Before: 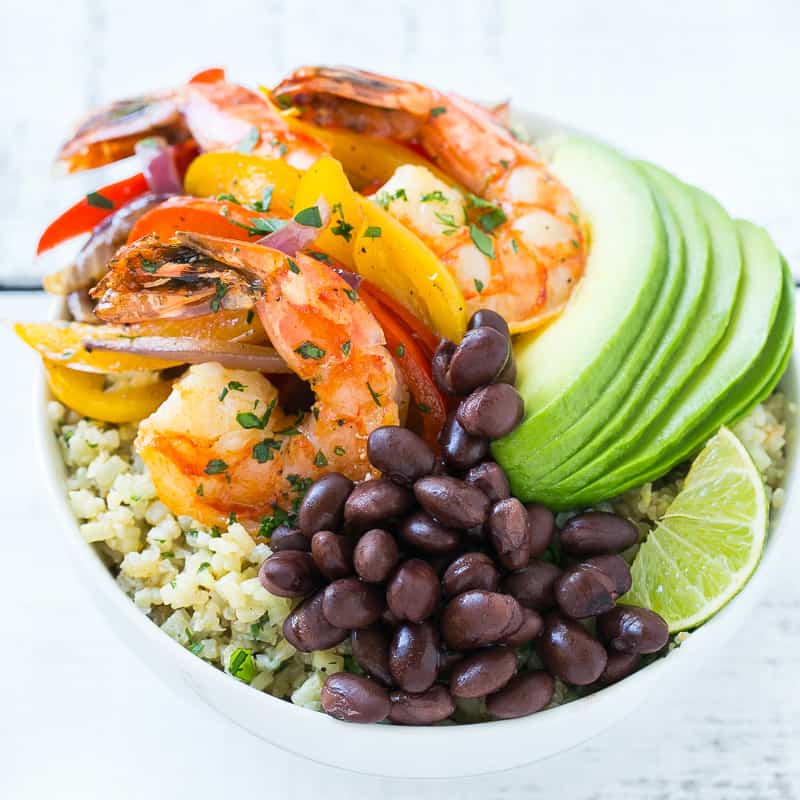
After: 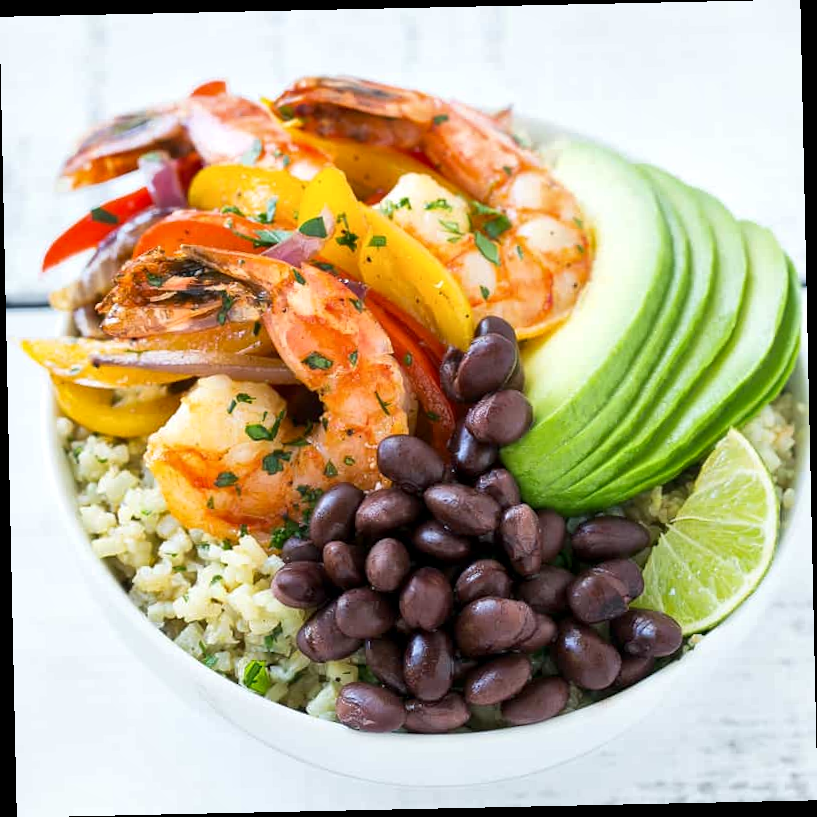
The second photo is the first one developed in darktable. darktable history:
rotate and perspective: rotation -1.24°, automatic cropping off
local contrast: mode bilateral grid, contrast 20, coarseness 50, detail 130%, midtone range 0.2
